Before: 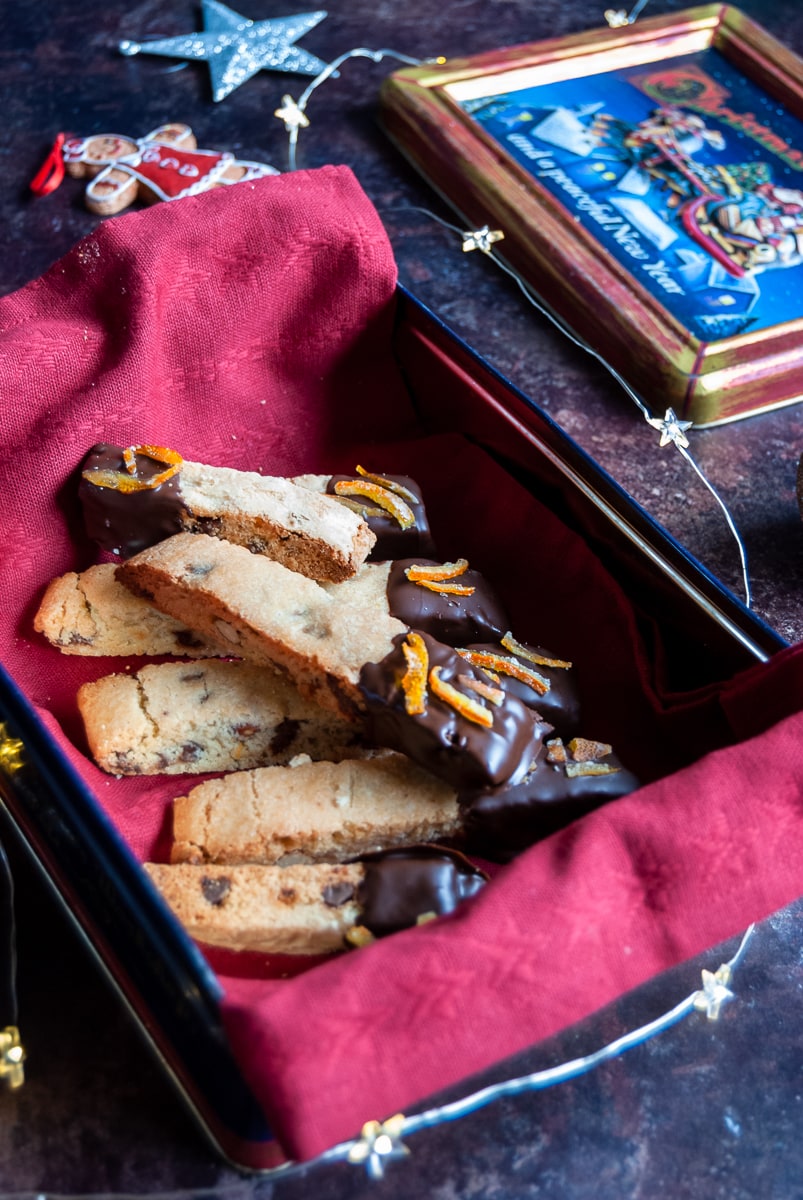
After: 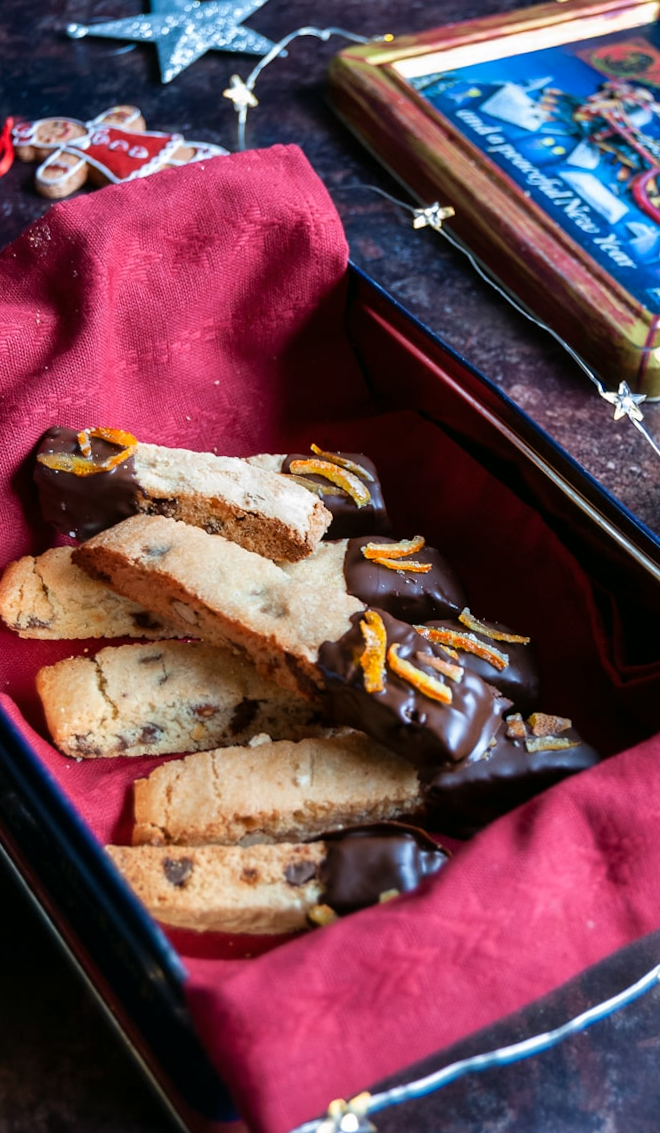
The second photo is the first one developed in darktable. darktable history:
color balance: mode lift, gamma, gain (sRGB), lift [1, 0.99, 1.01, 0.992], gamma [1, 1.037, 0.974, 0.963]
crop and rotate: angle 1°, left 4.281%, top 0.642%, right 11.383%, bottom 2.486%
